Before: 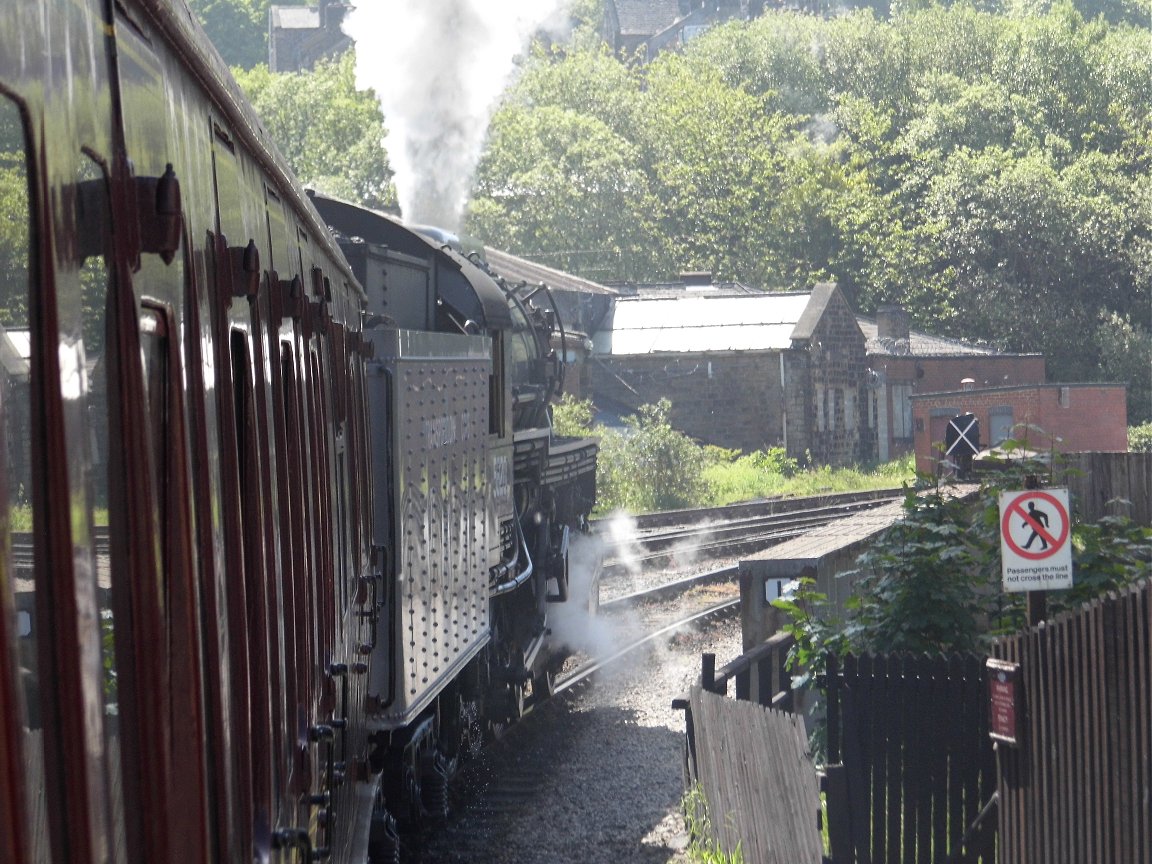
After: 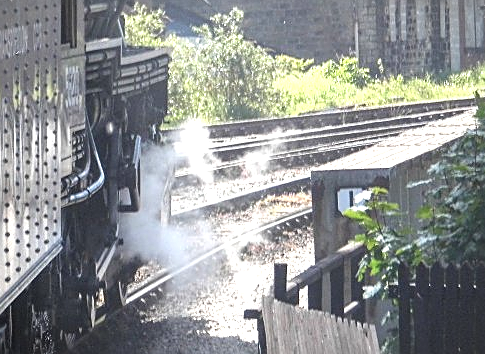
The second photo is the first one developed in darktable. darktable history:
exposure: black level correction 0, exposure 0.7 EV, compensate exposure bias true, compensate highlight preservation false
local contrast: on, module defaults
sharpen: on, module defaults
vignetting: fall-off start 100%, brightness -0.282, width/height ratio 1.31
crop: left 37.221%, top 45.169%, right 20.63%, bottom 13.777%
